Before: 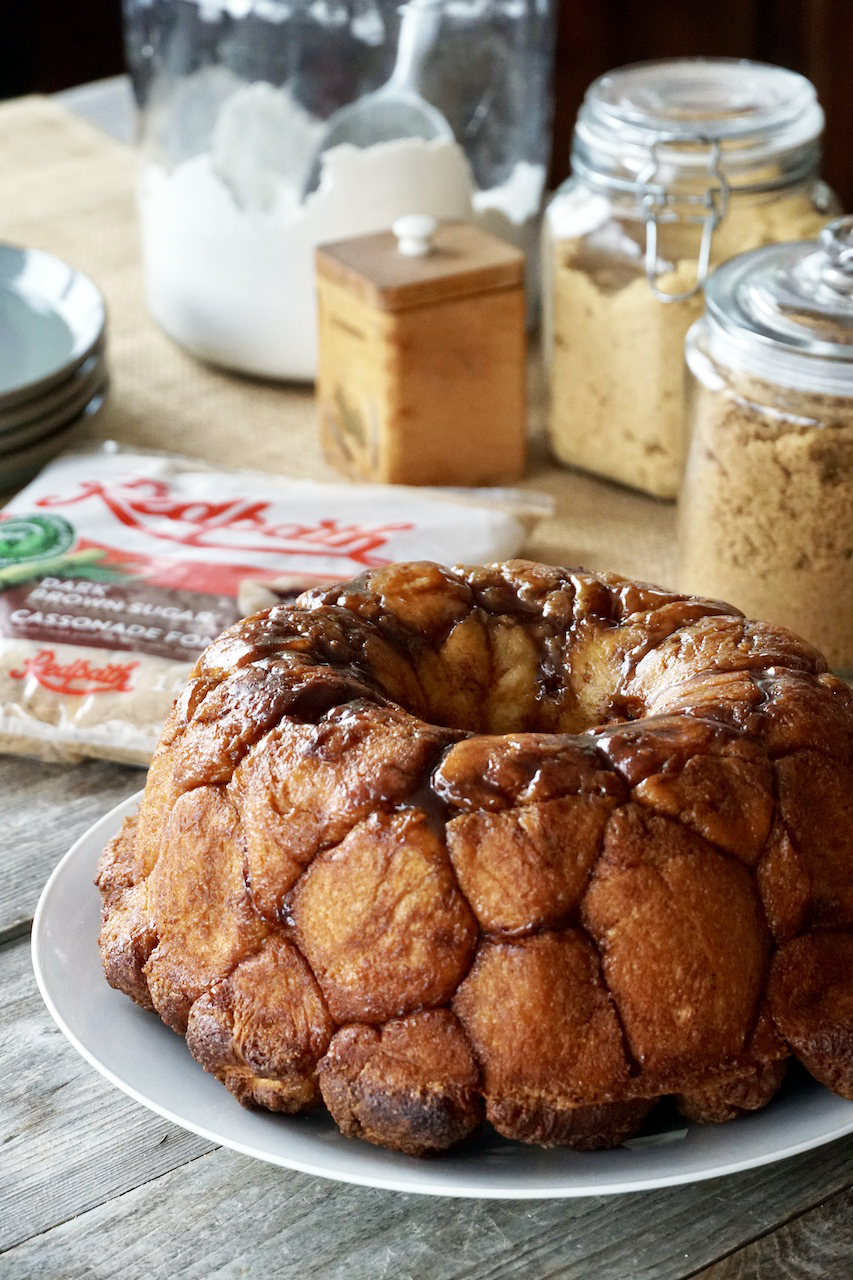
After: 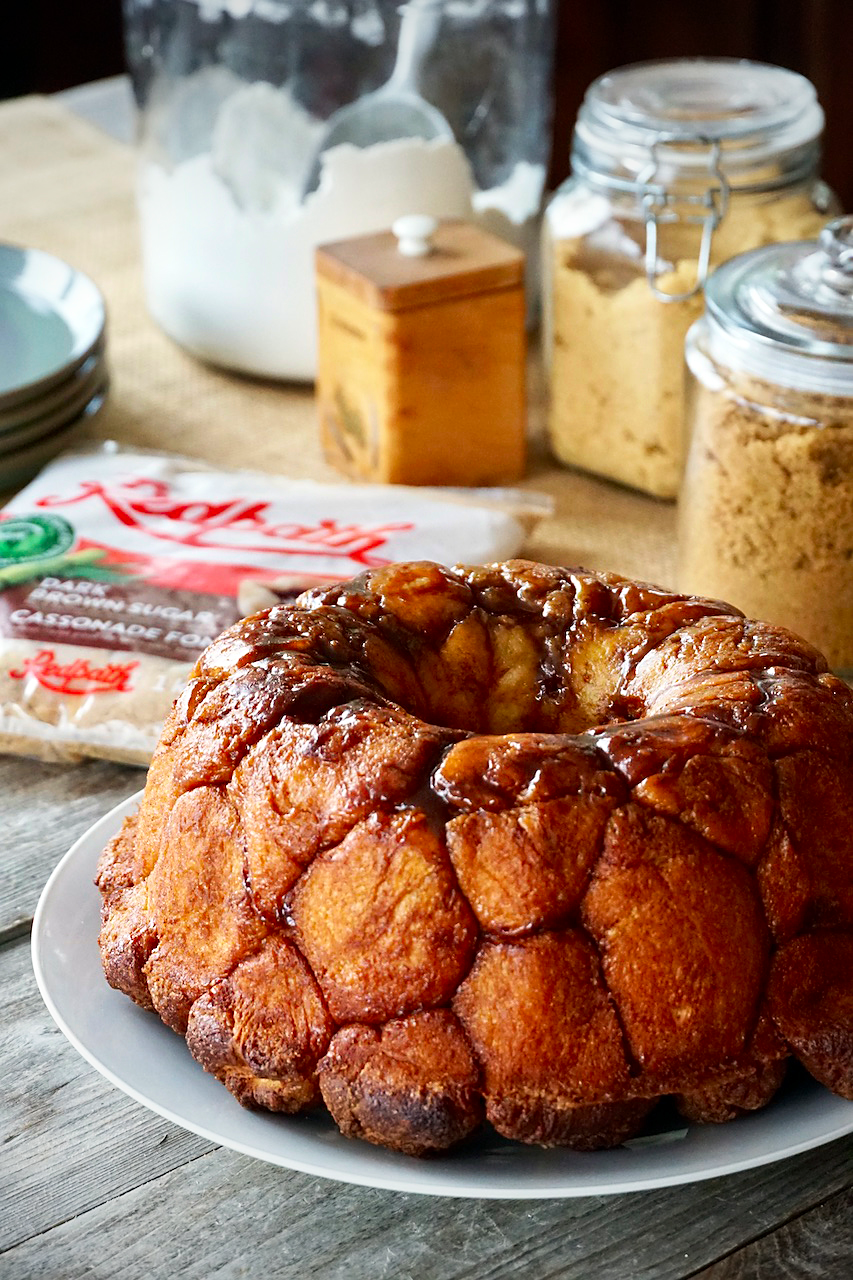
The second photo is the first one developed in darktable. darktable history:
vignetting: fall-off start 84.55%, fall-off radius 79.82%, width/height ratio 1.22
sharpen: radius 1.869, amount 0.416, threshold 1.344
contrast brightness saturation: contrast 0.078, saturation 0.2
